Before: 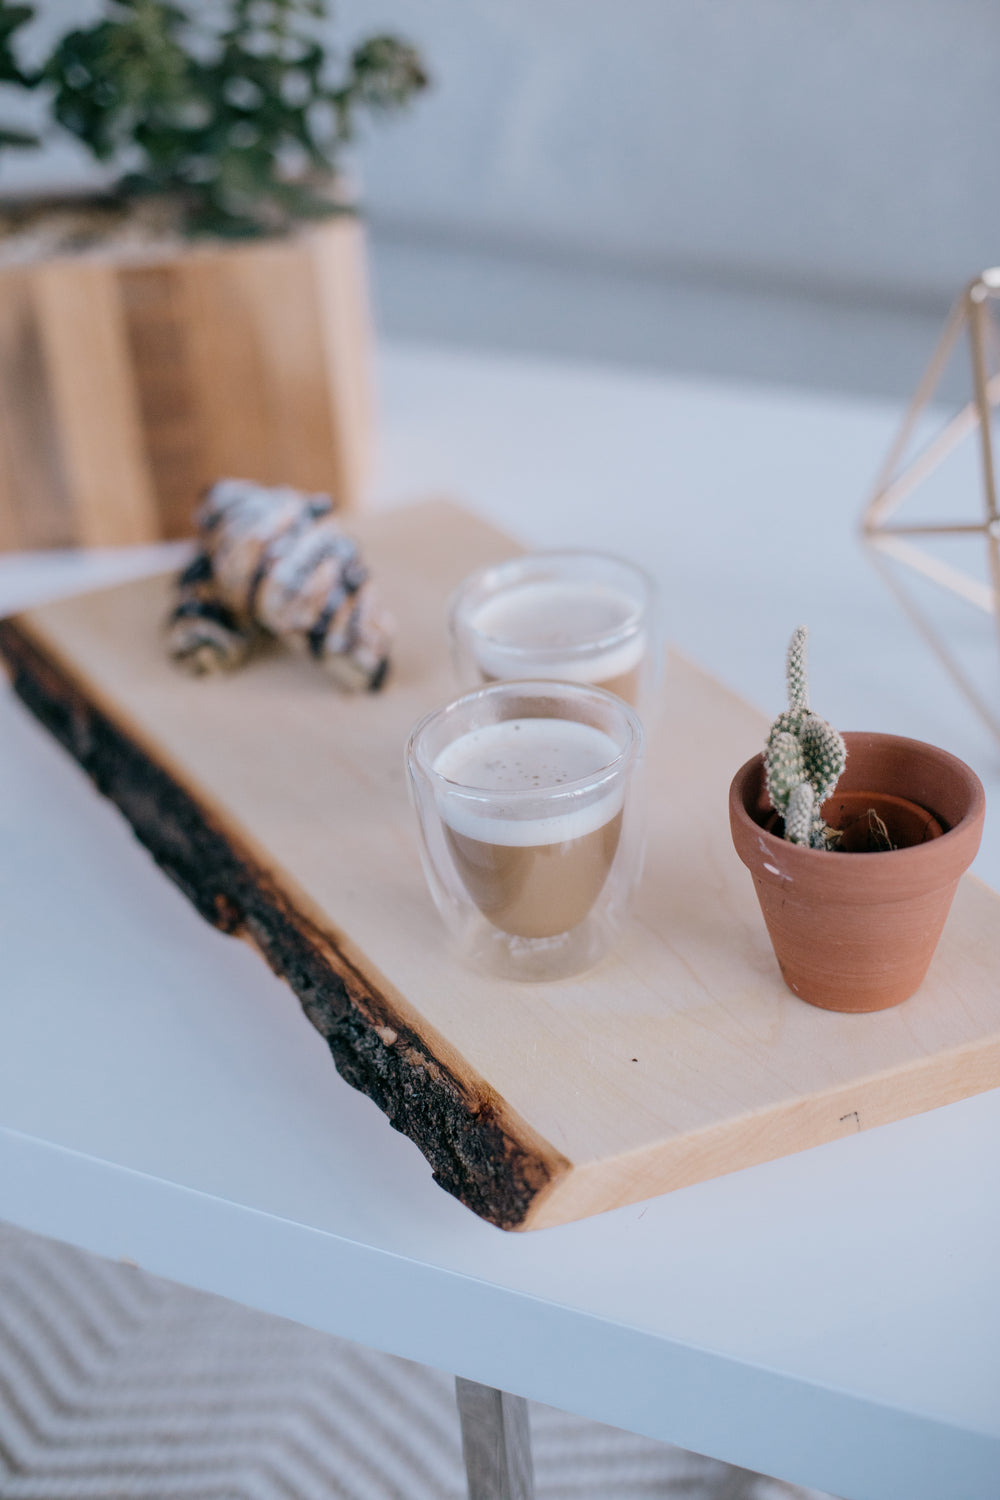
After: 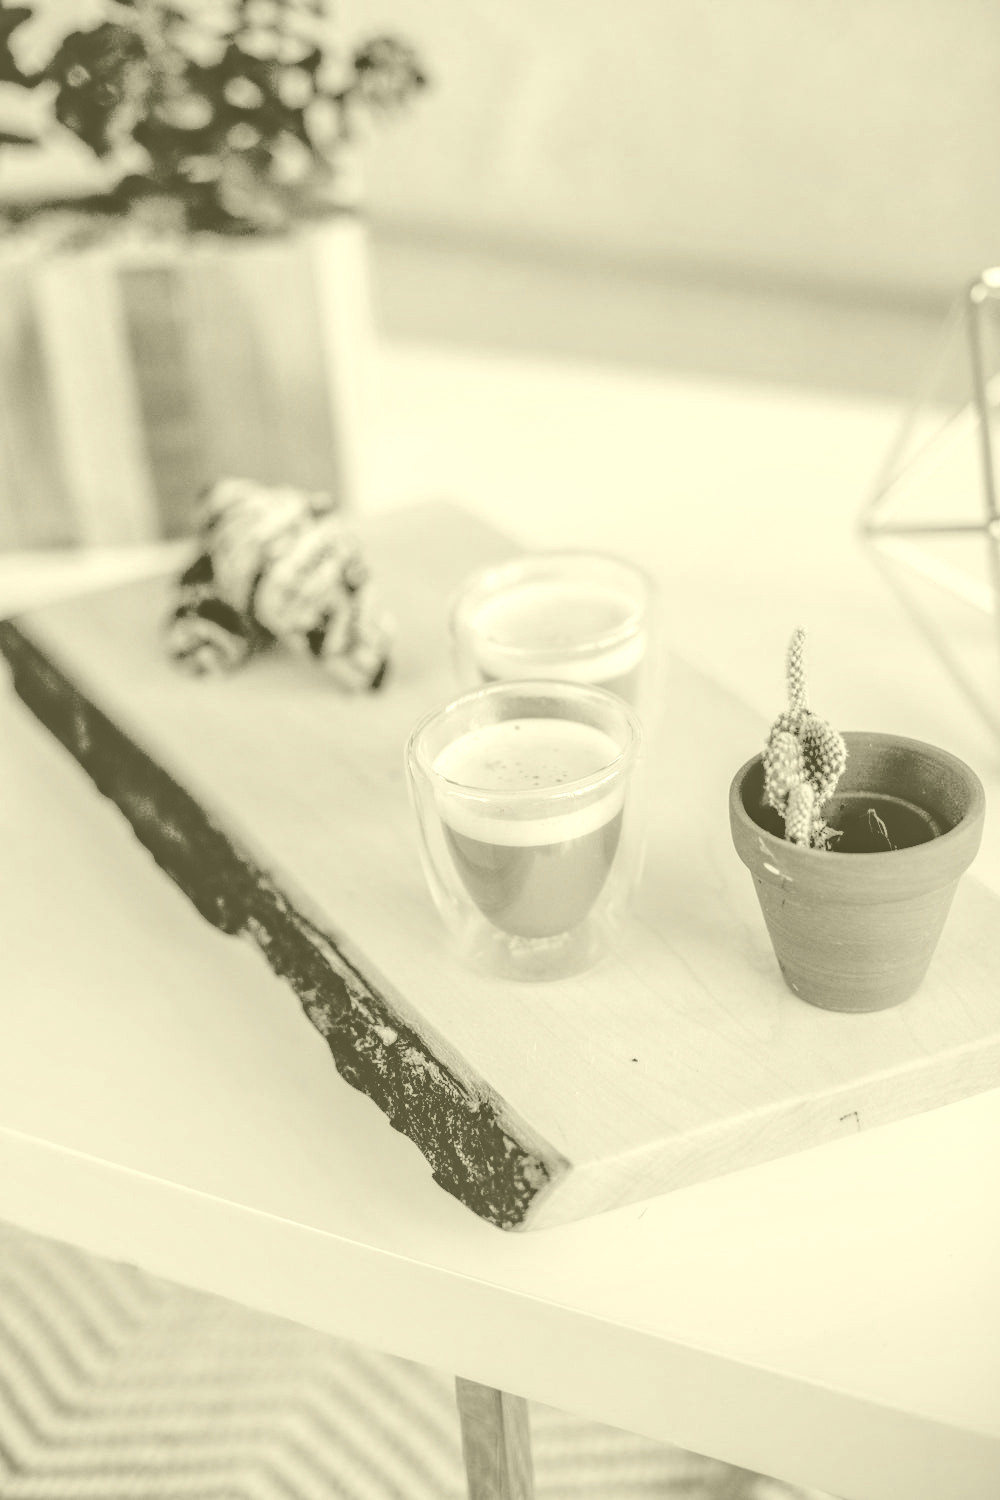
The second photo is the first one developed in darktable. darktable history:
colorize: hue 43.2°, saturation 40%, version 1
exposure: black level correction 0.047, exposure 0.013 EV, compensate highlight preservation false
local contrast: highlights 19%, detail 186%
